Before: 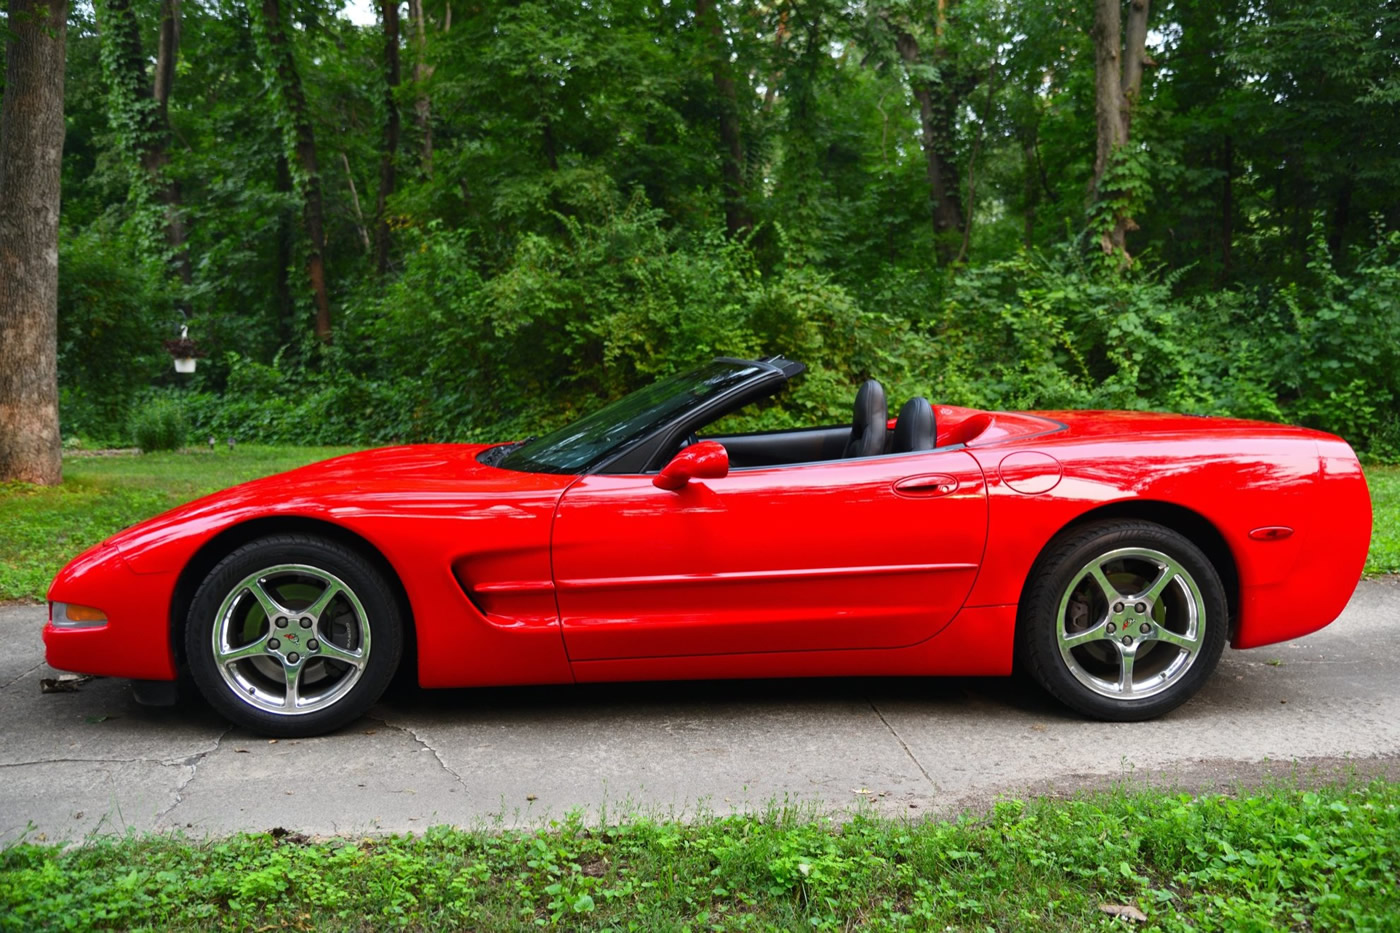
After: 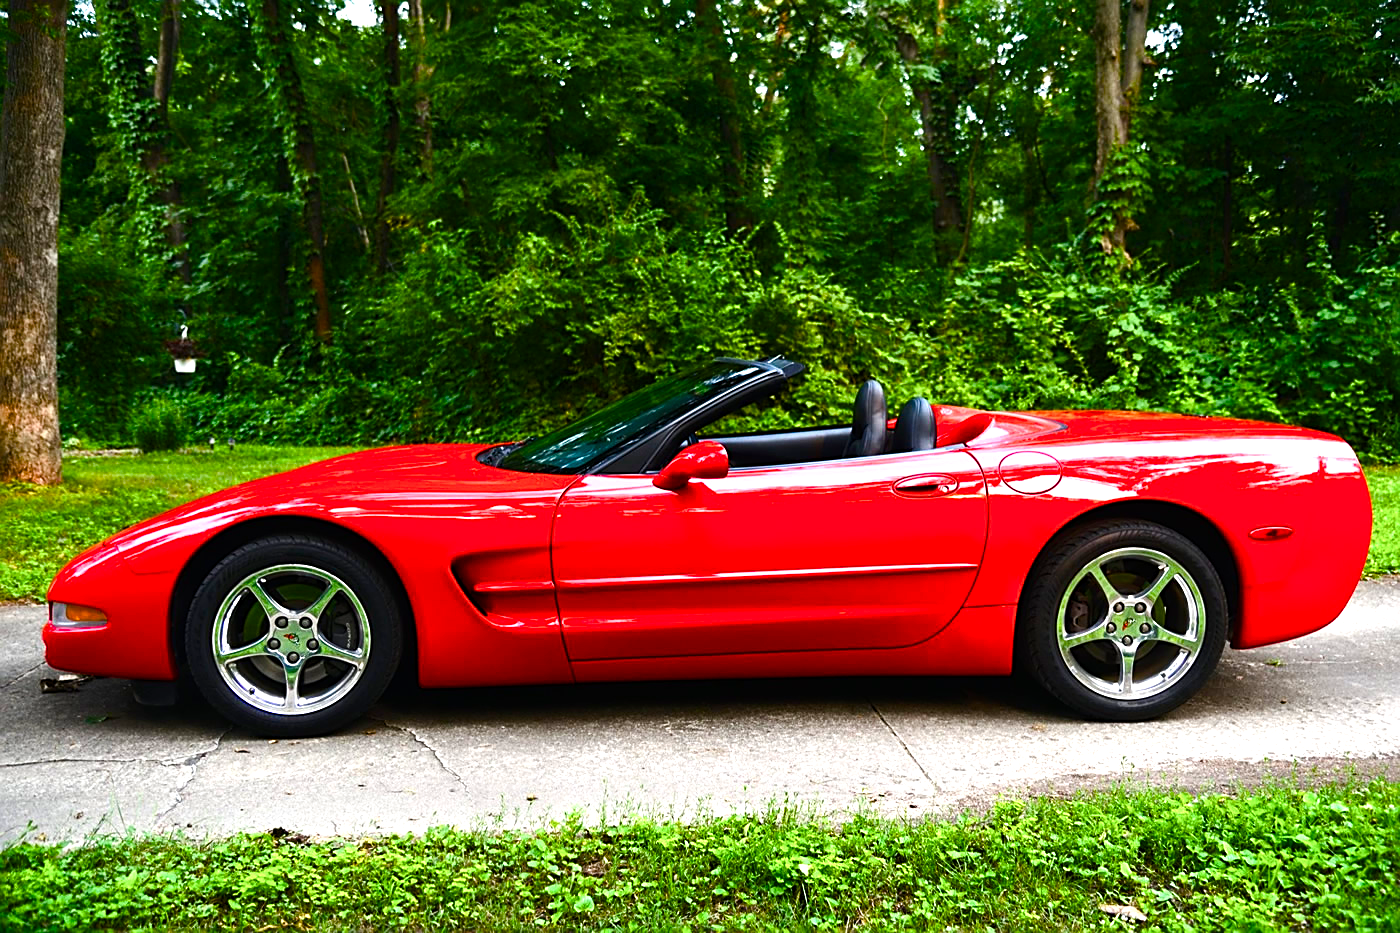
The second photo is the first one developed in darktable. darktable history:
sharpen: on, module defaults
color balance rgb: linear chroma grading › global chroma 49.663%, perceptual saturation grading › global saturation 20%, perceptual saturation grading › highlights -50.563%, perceptual saturation grading › shadows 30.295%, perceptual brilliance grading › highlights 7.61%, perceptual brilliance grading › mid-tones 3.237%, perceptual brilliance grading › shadows 2.091%, global vibrance 5.796%
tone equalizer: -8 EV -0.731 EV, -7 EV -0.669 EV, -6 EV -0.575 EV, -5 EV -0.376 EV, -3 EV 0.391 EV, -2 EV 0.6 EV, -1 EV 0.677 EV, +0 EV 0.778 EV, edges refinement/feathering 500, mask exposure compensation -1.57 EV, preserve details no
